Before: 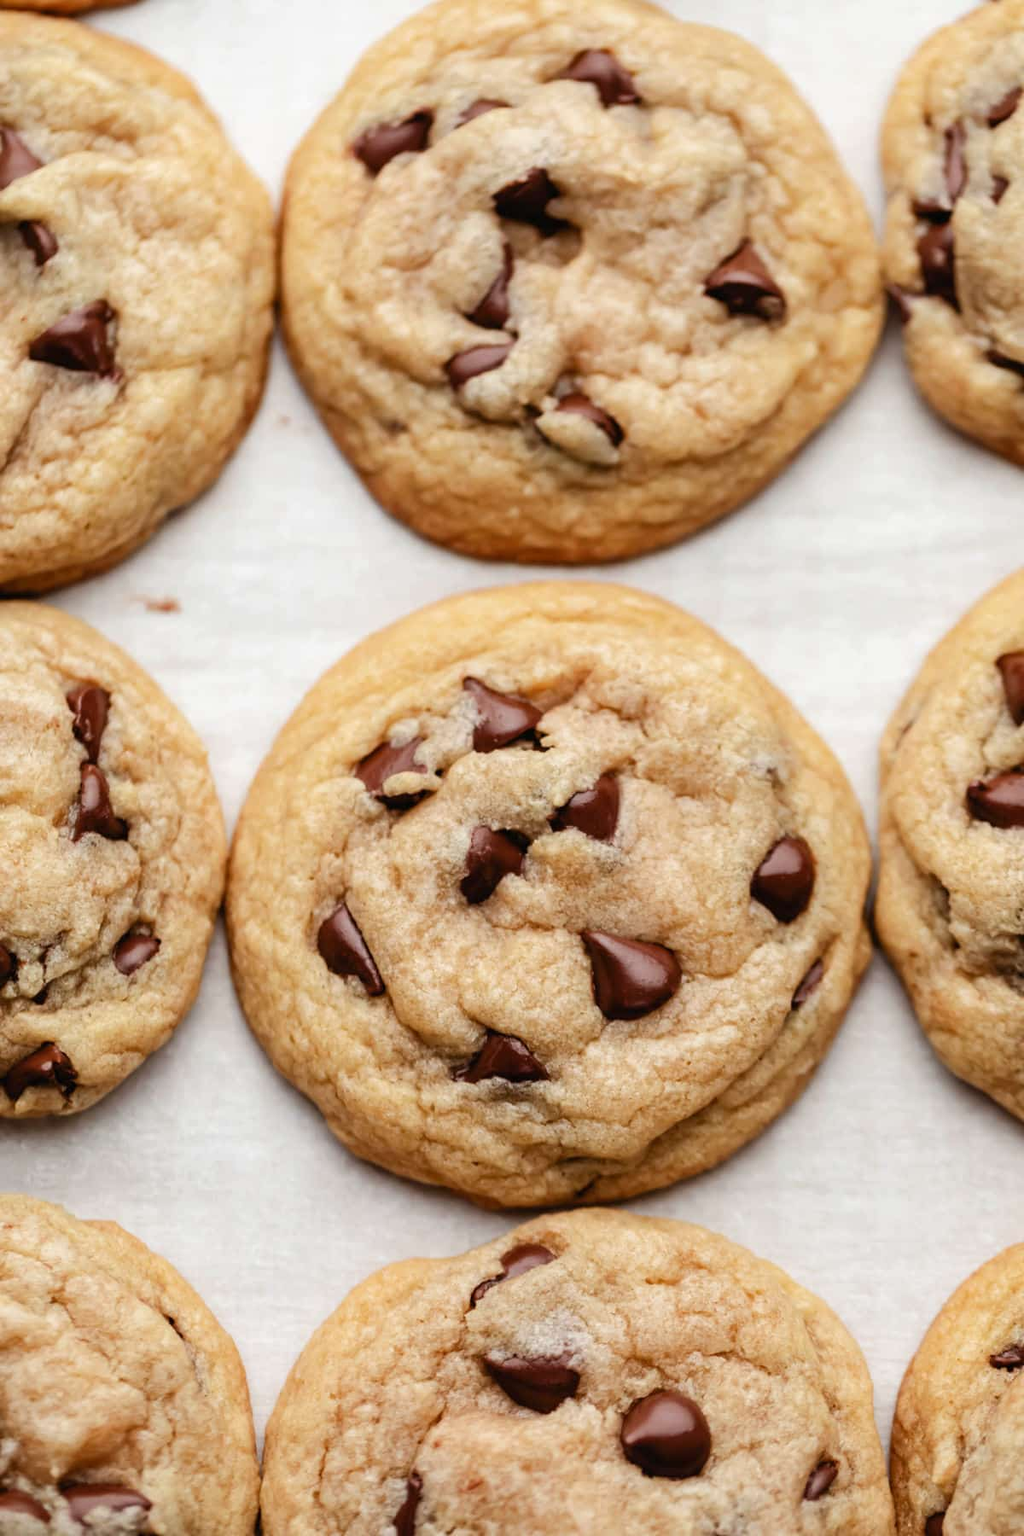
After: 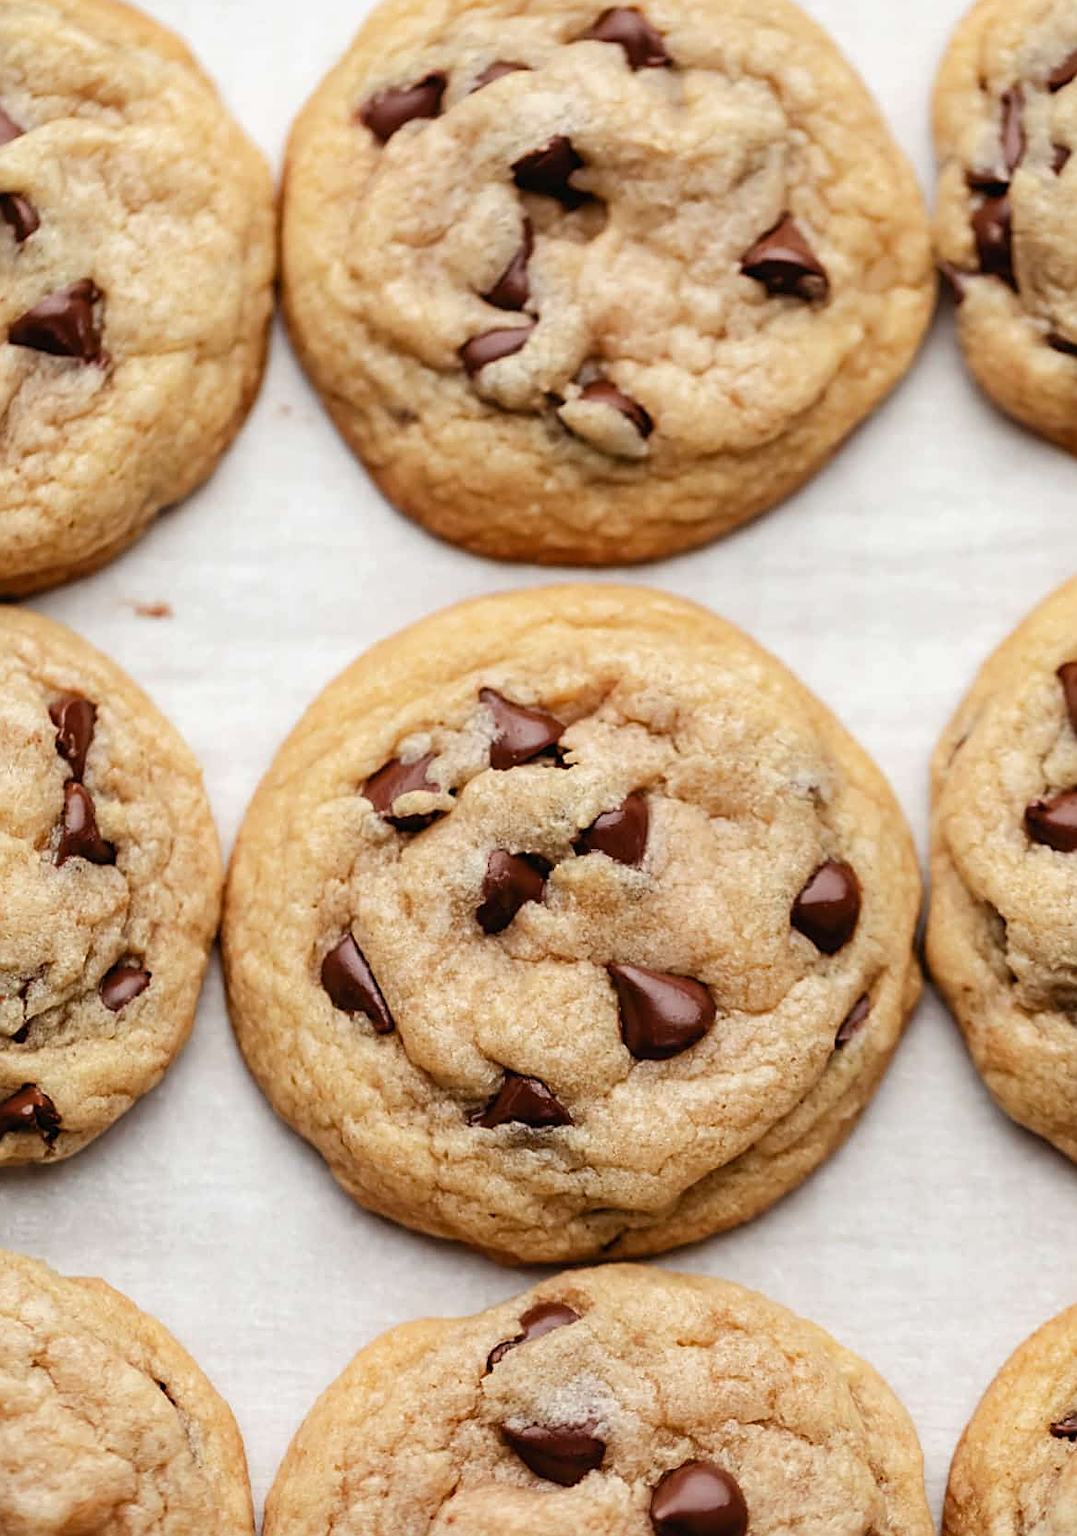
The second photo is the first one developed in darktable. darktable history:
crop: left 2.102%, top 2.827%, right 0.775%, bottom 4.942%
sharpen: on, module defaults
